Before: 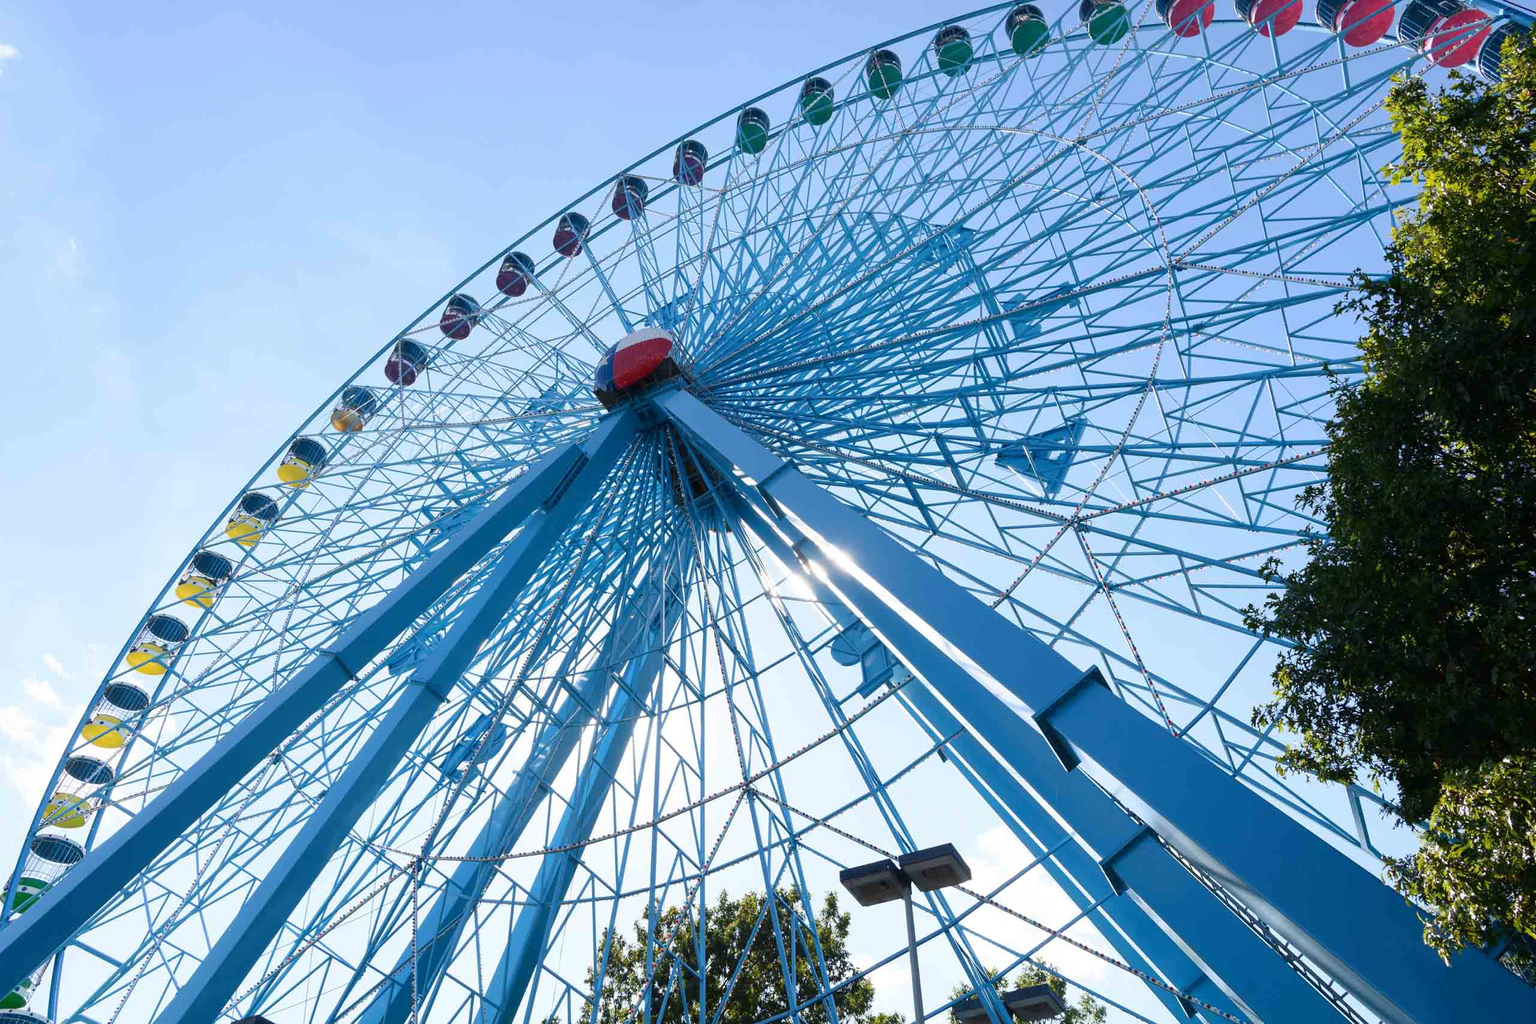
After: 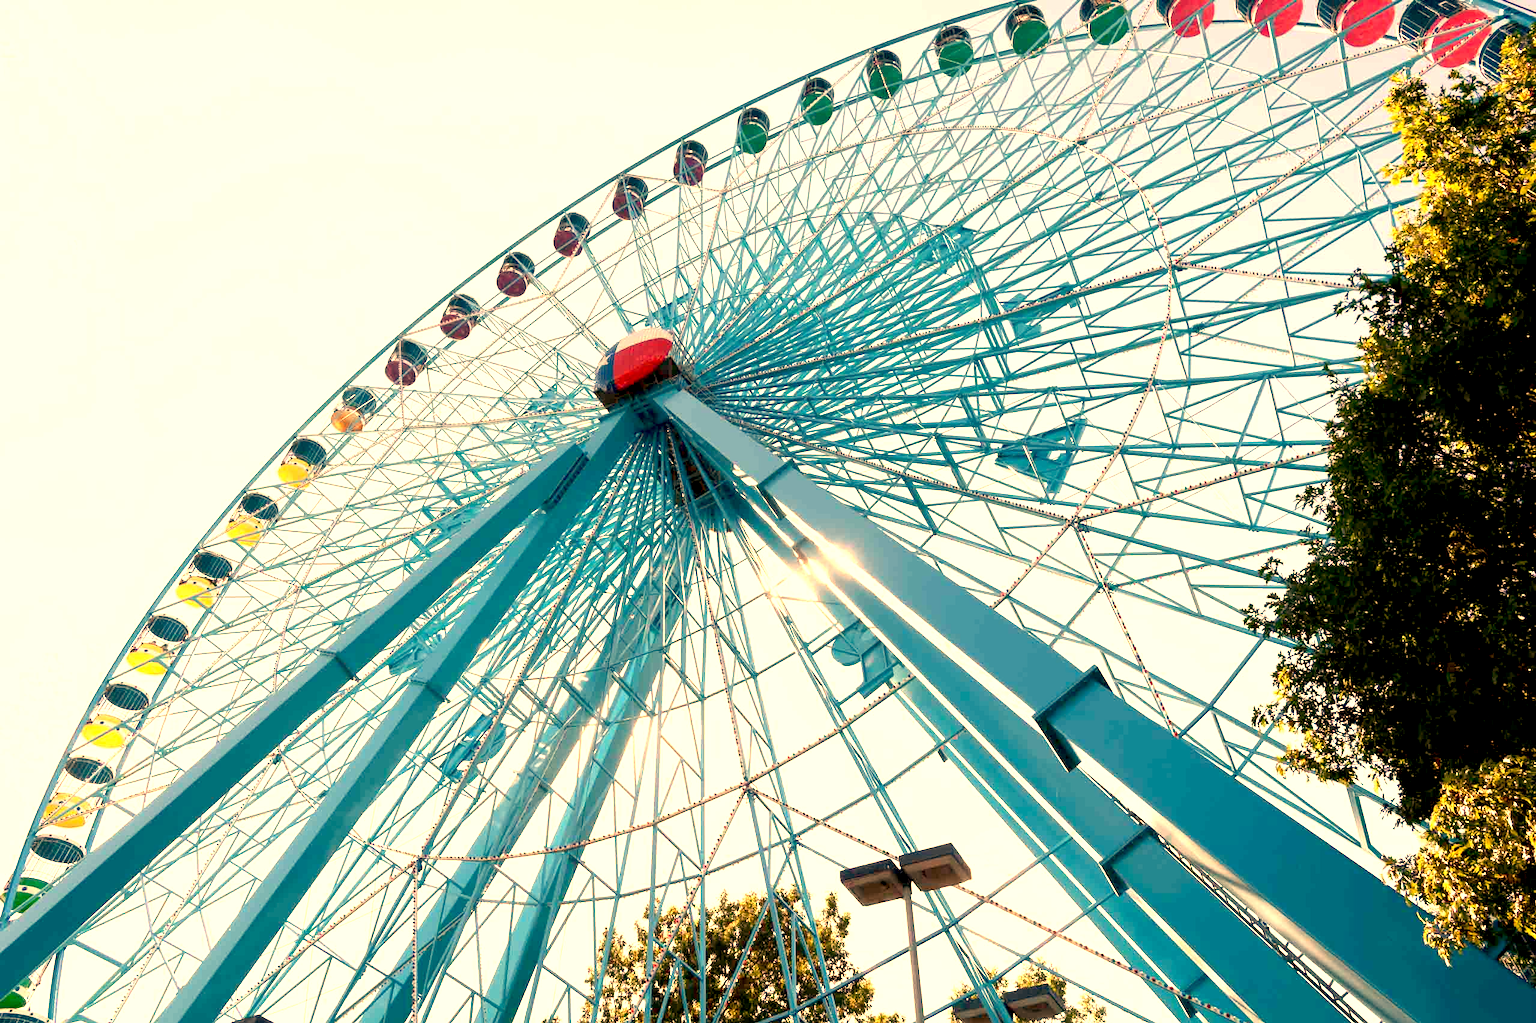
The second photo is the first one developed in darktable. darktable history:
exposure: black level correction 0.008, exposure 0.979 EV, compensate highlight preservation false
white balance: red 1.467, blue 0.684
